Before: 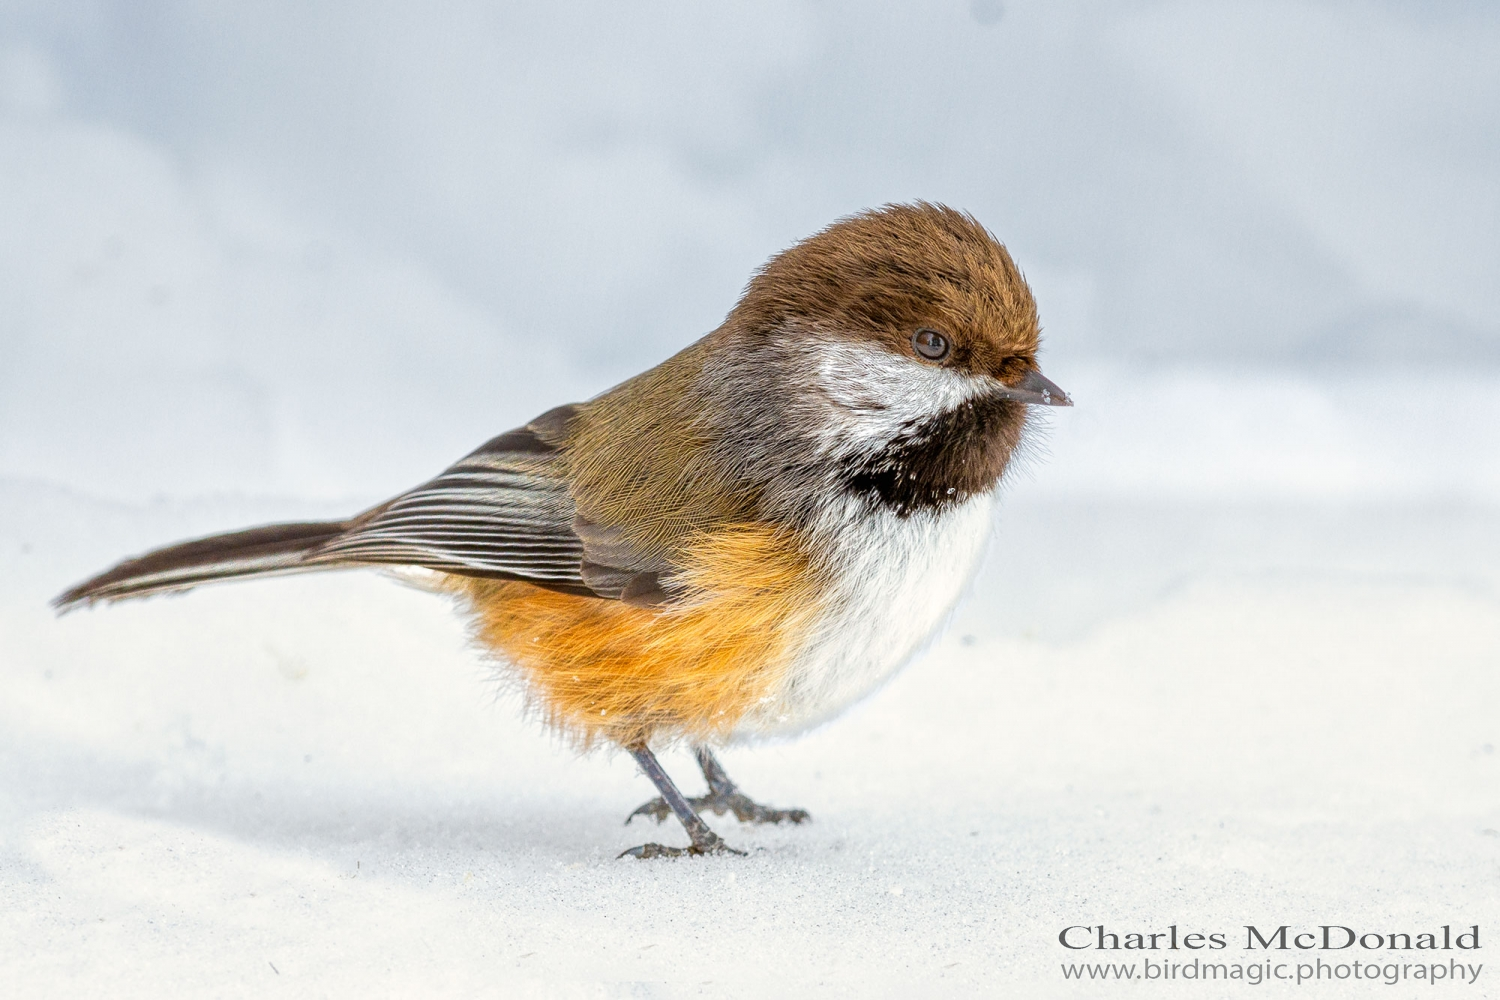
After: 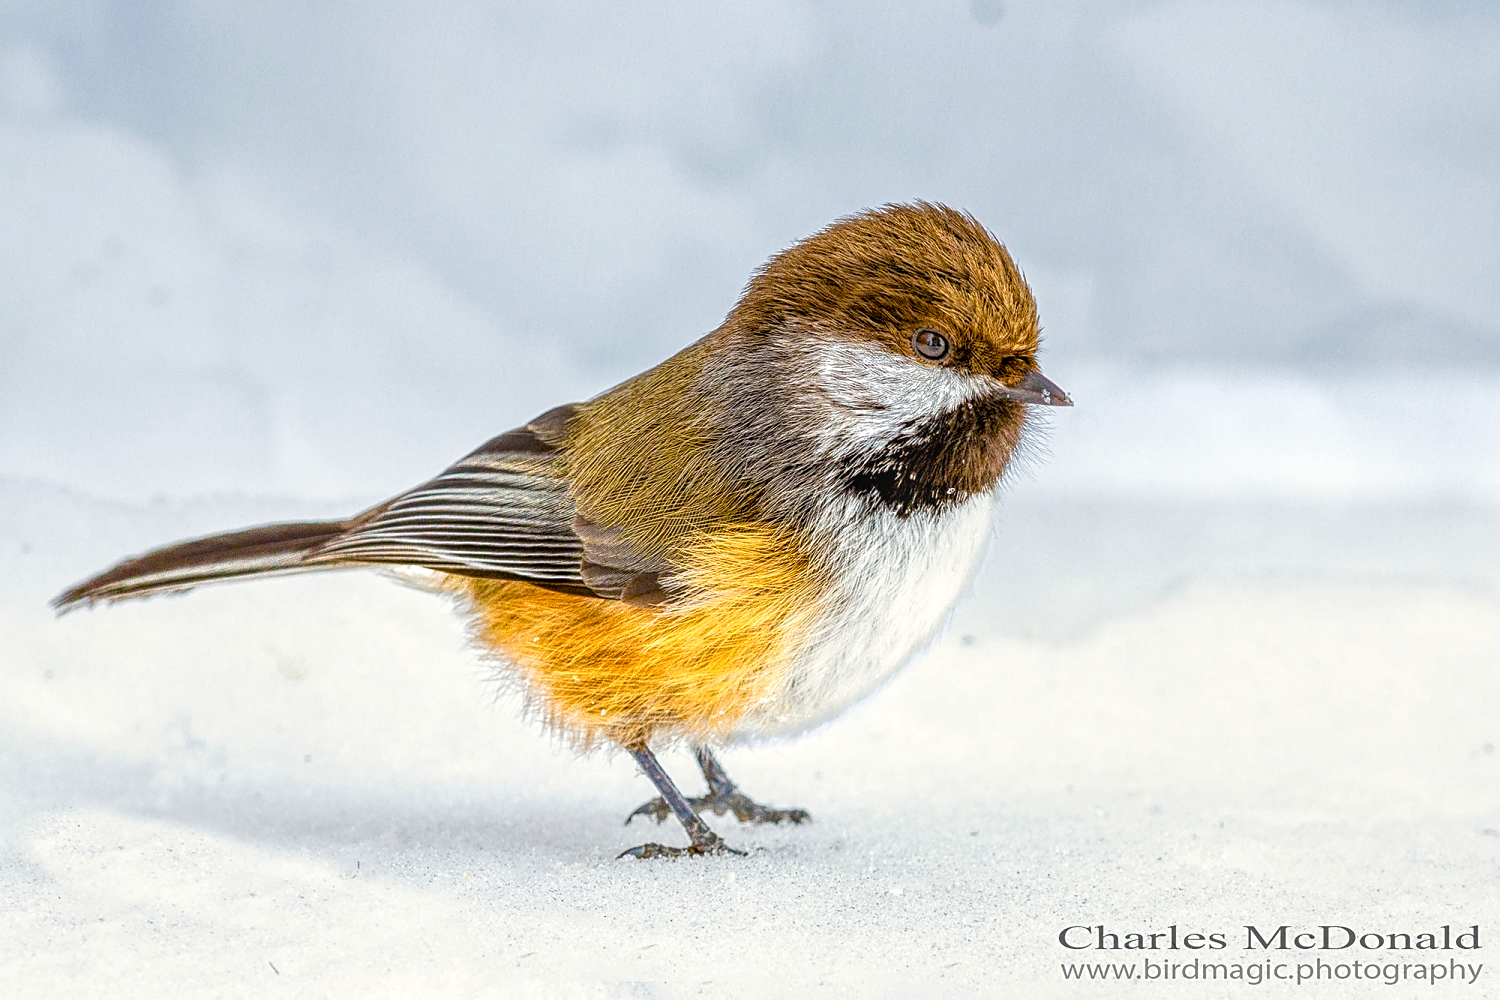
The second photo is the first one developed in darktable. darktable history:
color balance rgb: perceptual saturation grading › global saturation 34.866%, perceptual saturation grading › highlights -25.403%, perceptual saturation grading › shadows 50.014%, global vibrance 20%
color zones: curves: ch0 [(0, 0.558) (0.143, 0.559) (0.286, 0.529) (0.429, 0.505) (0.571, 0.5) (0.714, 0.5) (0.857, 0.5) (1, 0.558)]; ch1 [(0, 0.469) (0.01, 0.469) (0.12, 0.446) (0.248, 0.469) (0.5, 0.5) (0.748, 0.5) (0.99, 0.469) (1, 0.469)]
sharpen: on, module defaults
local contrast: on, module defaults
